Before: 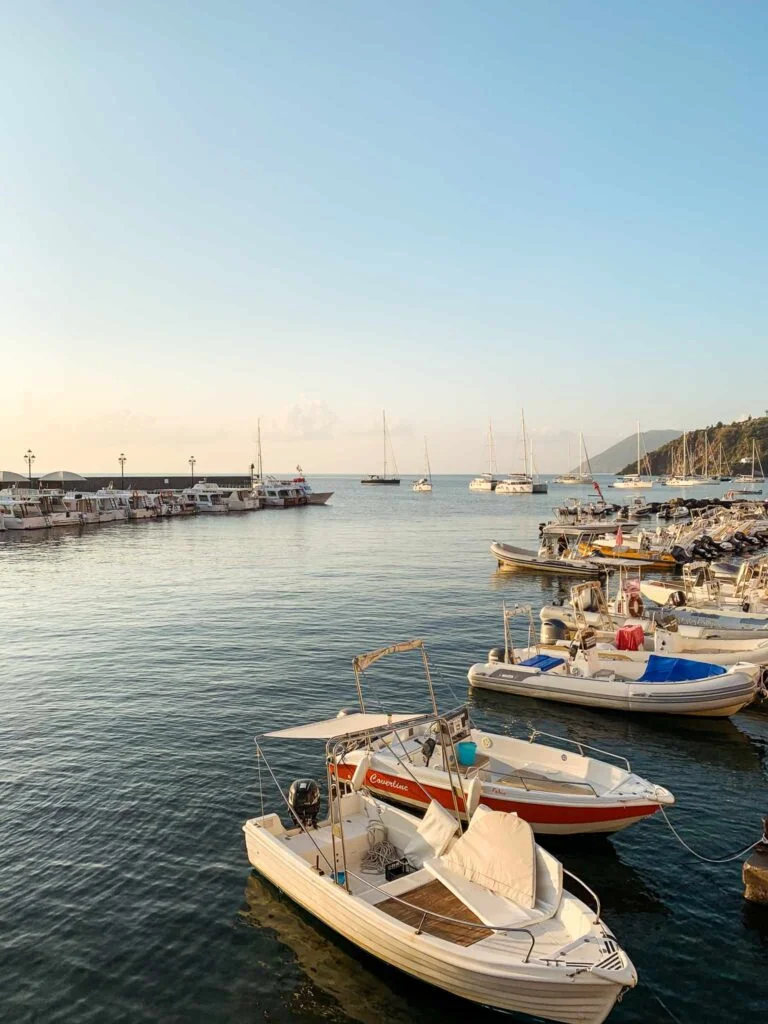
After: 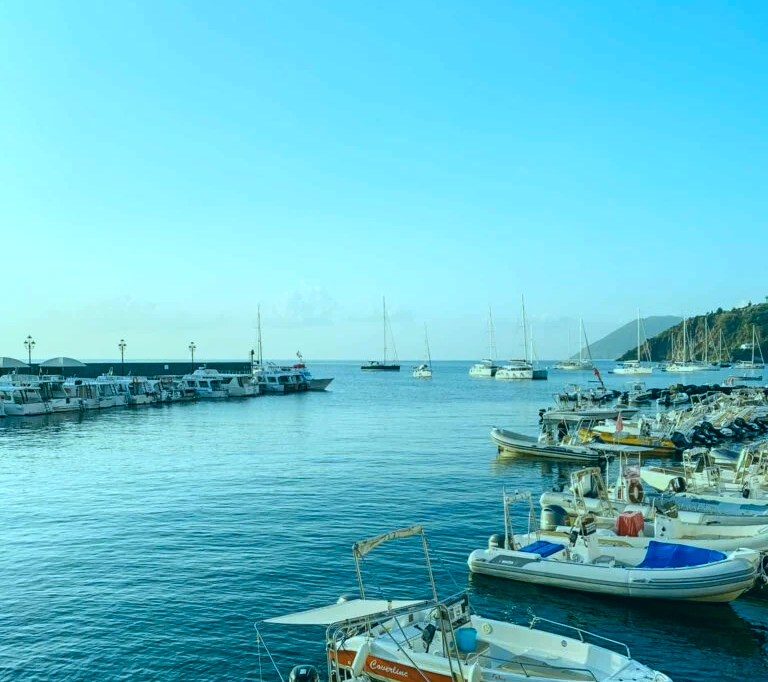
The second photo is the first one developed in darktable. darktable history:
color correction: highlights a* -20.08, highlights b* 9.8, shadows a* -20.4, shadows b* -10.76
white balance: red 0.871, blue 1.249
crop: top 11.166%, bottom 22.168%
rotate and perspective: automatic cropping original format, crop left 0, crop top 0
